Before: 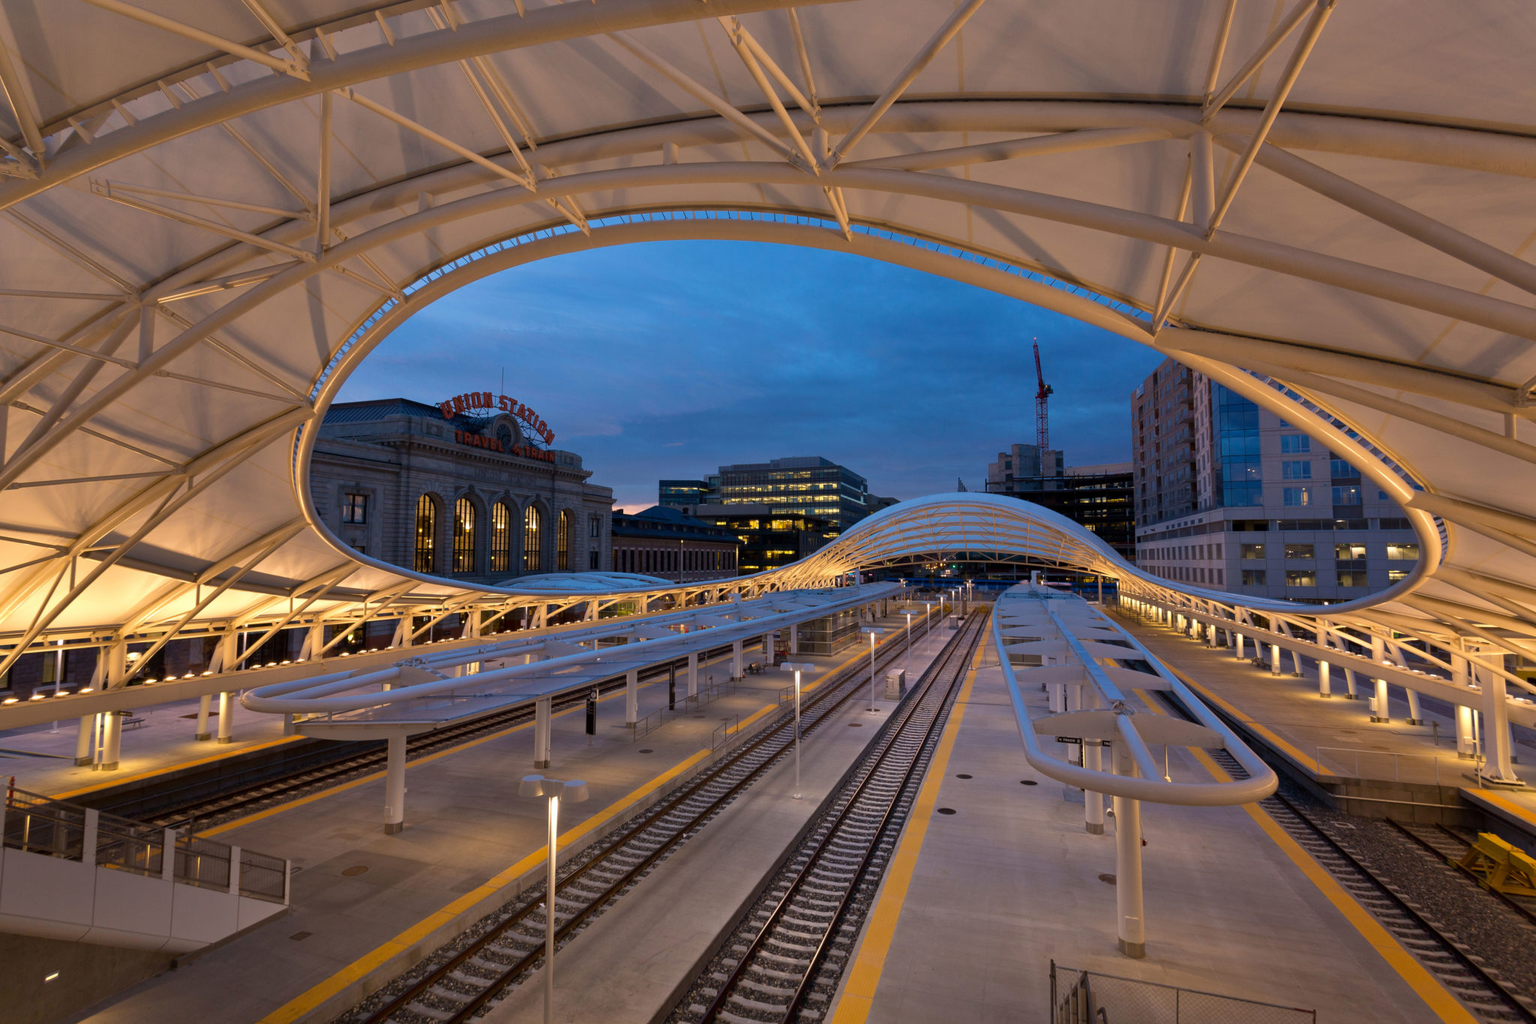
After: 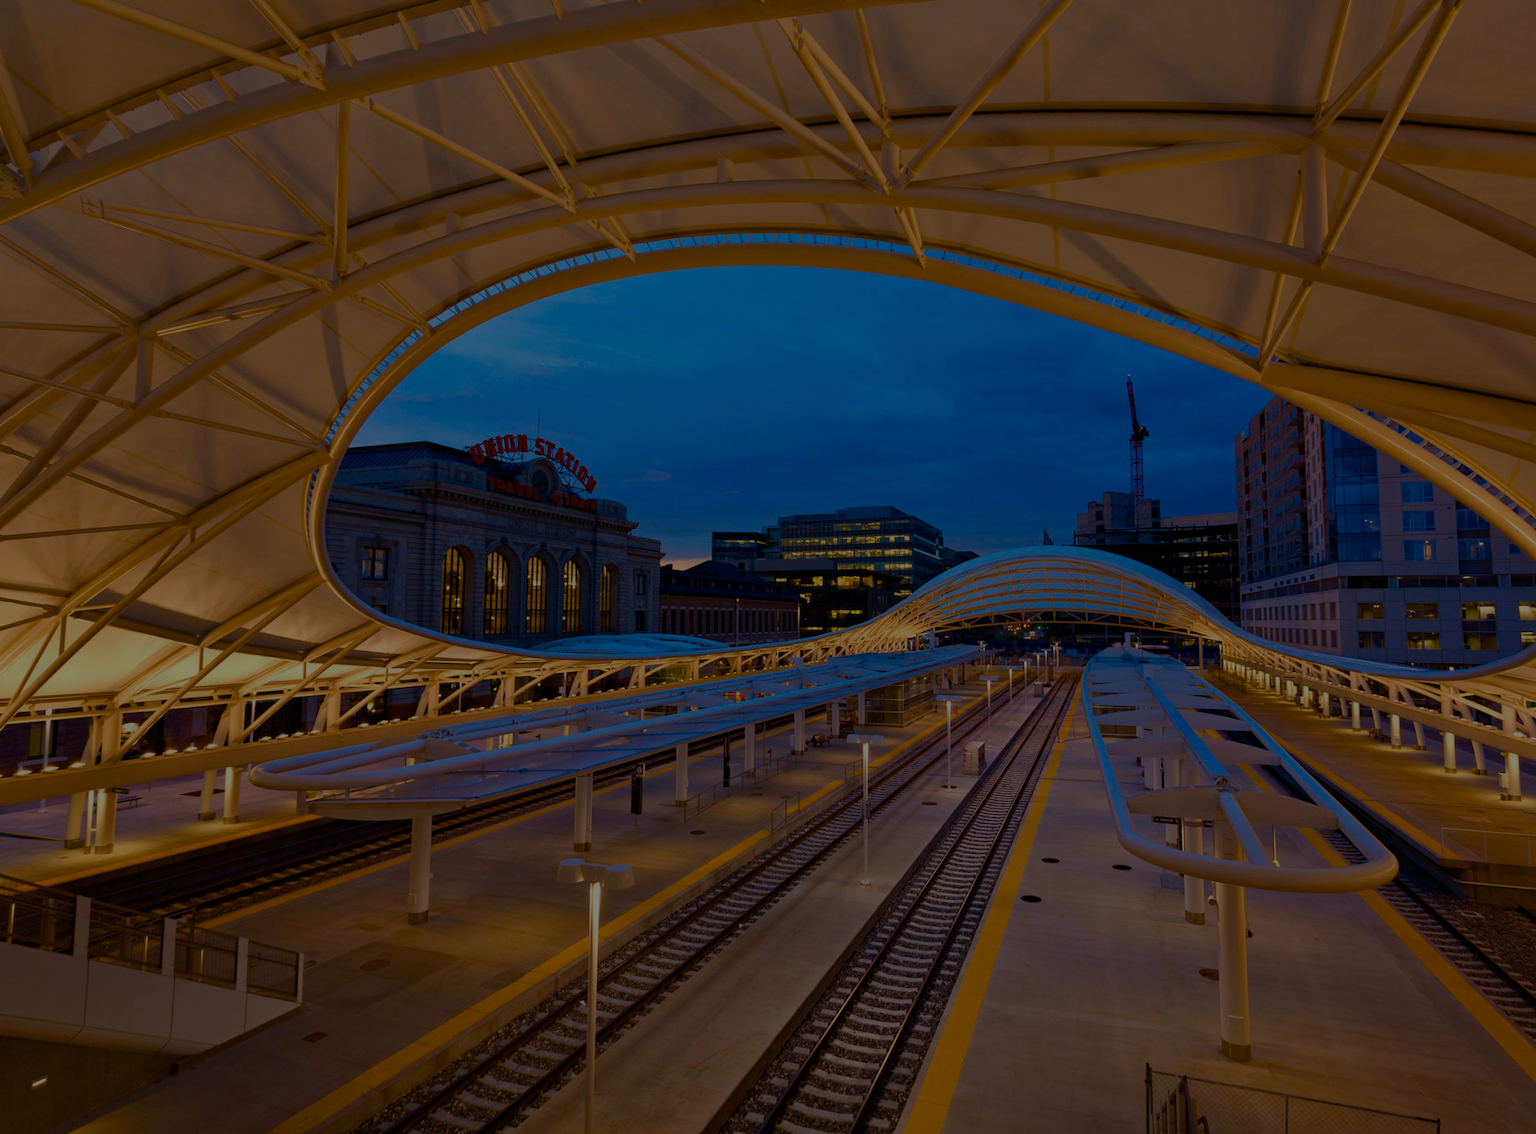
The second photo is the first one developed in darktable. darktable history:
crop and rotate: left 1.082%, right 8.668%
color balance rgb: highlights gain › luminance 6.172%, highlights gain › chroma 2.516%, highlights gain › hue 93.09°, linear chroma grading › global chroma 15.647%, perceptual saturation grading › global saturation 20%, perceptual saturation grading › highlights -25.431%, perceptual saturation grading › shadows 49.914%, perceptual brilliance grading › global brilliance -48.28%
haze removal: compatibility mode true, adaptive false
